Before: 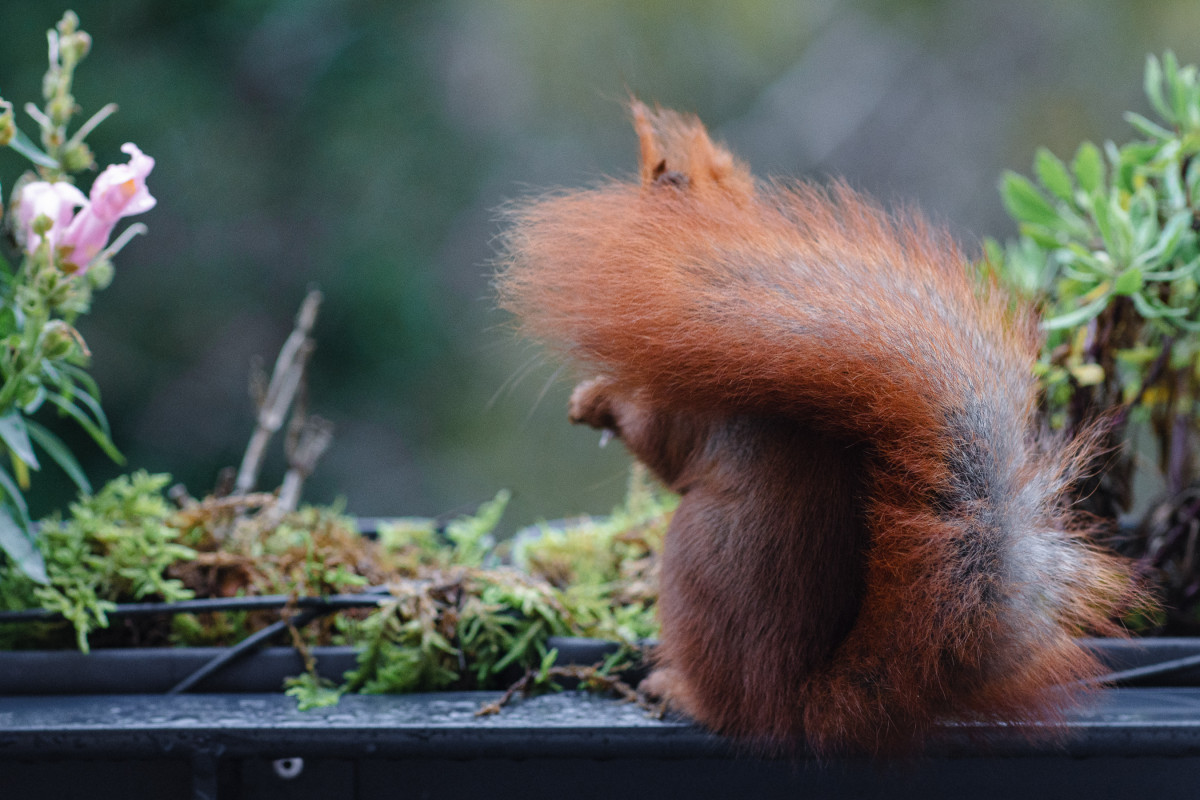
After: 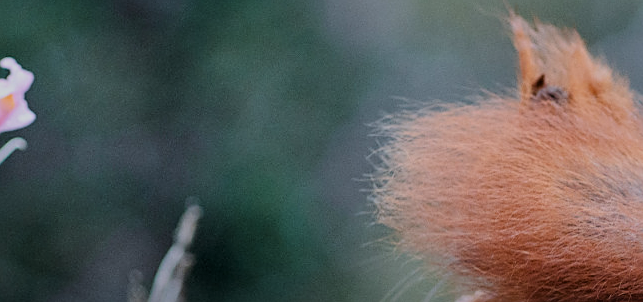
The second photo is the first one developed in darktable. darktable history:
local contrast: mode bilateral grid, contrast 20, coarseness 50, detail 120%, midtone range 0.2
crop: left 10.121%, top 10.631%, right 36.218%, bottom 51.526%
filmic rgb: black relative exposure -7.15 EV, white relative exposure 5.36 EV, hardness 3.02, color science v6 (2022)
white balance: red 0.982, blue 1.018
sharpen: on, module defaults
